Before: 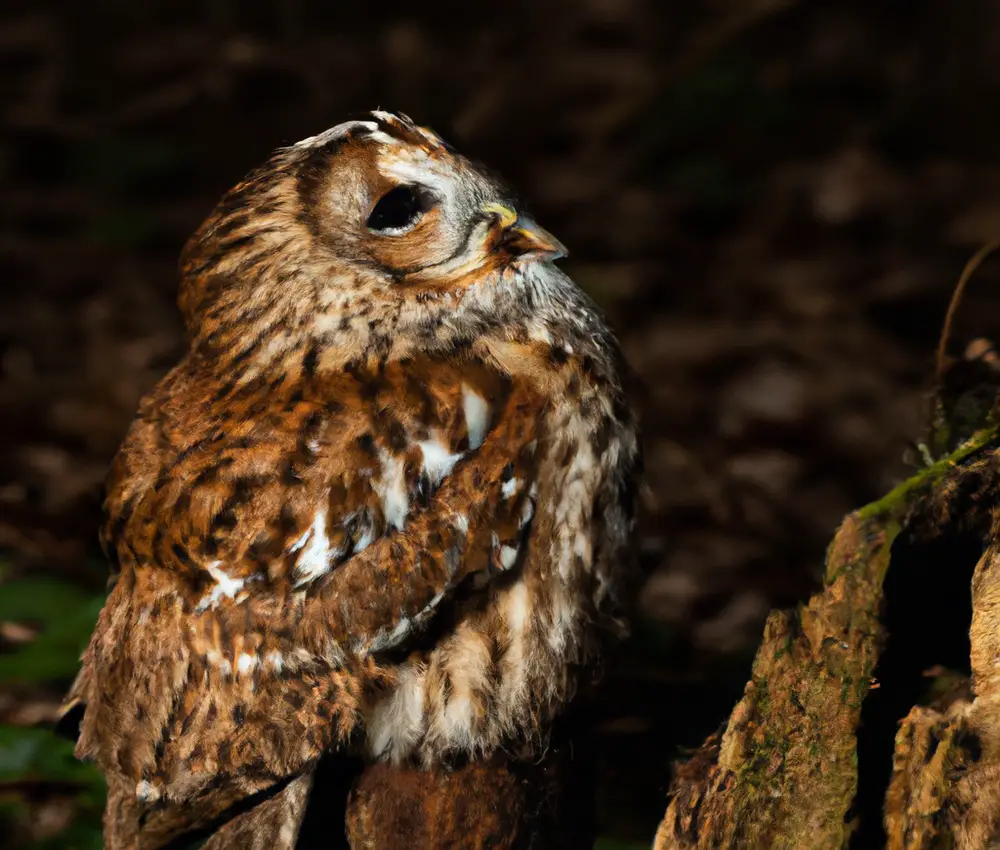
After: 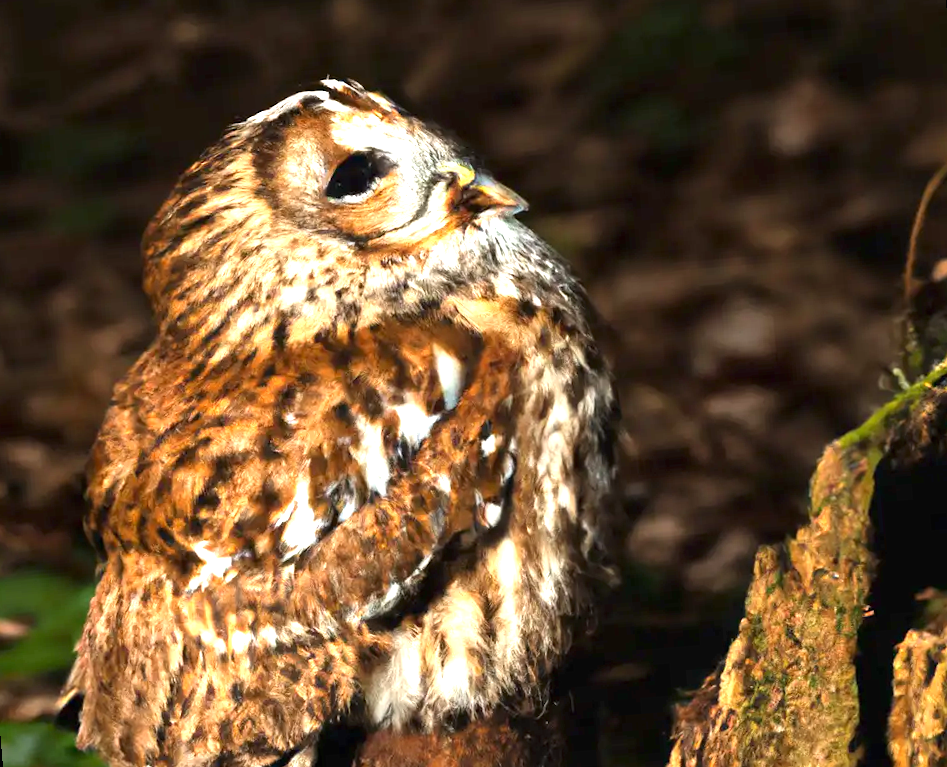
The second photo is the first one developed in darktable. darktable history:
rotate and perspective: rotation -4.57°, crop left 0.054, crop right 0.944, crop top 0.087, crop bottom 0.914
exposure: black level correction 0, exposure 1.6 EV, compensate exposure bias true, compensate highlight preservation false
